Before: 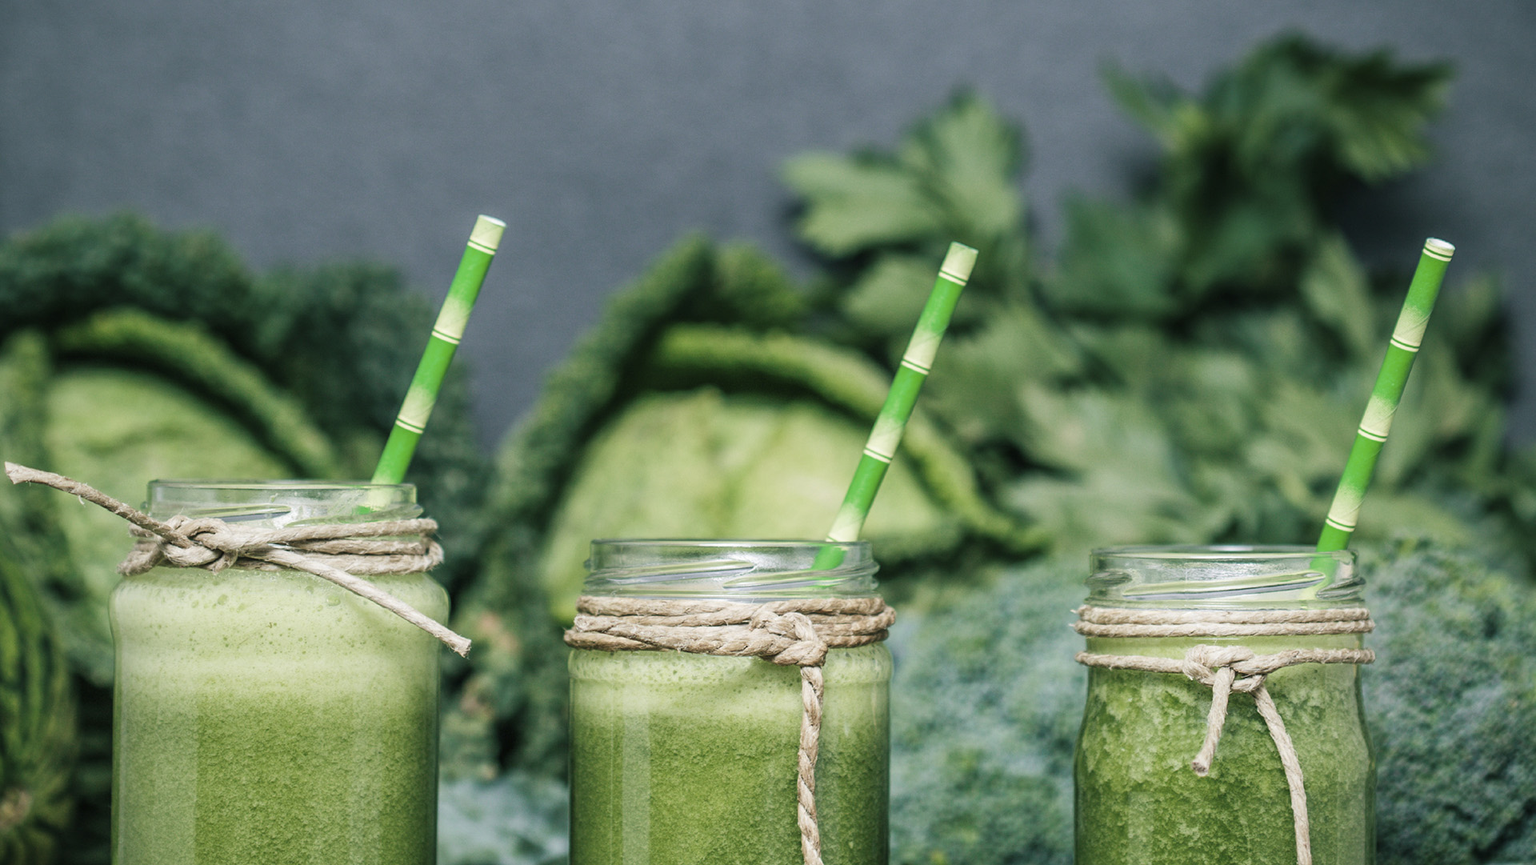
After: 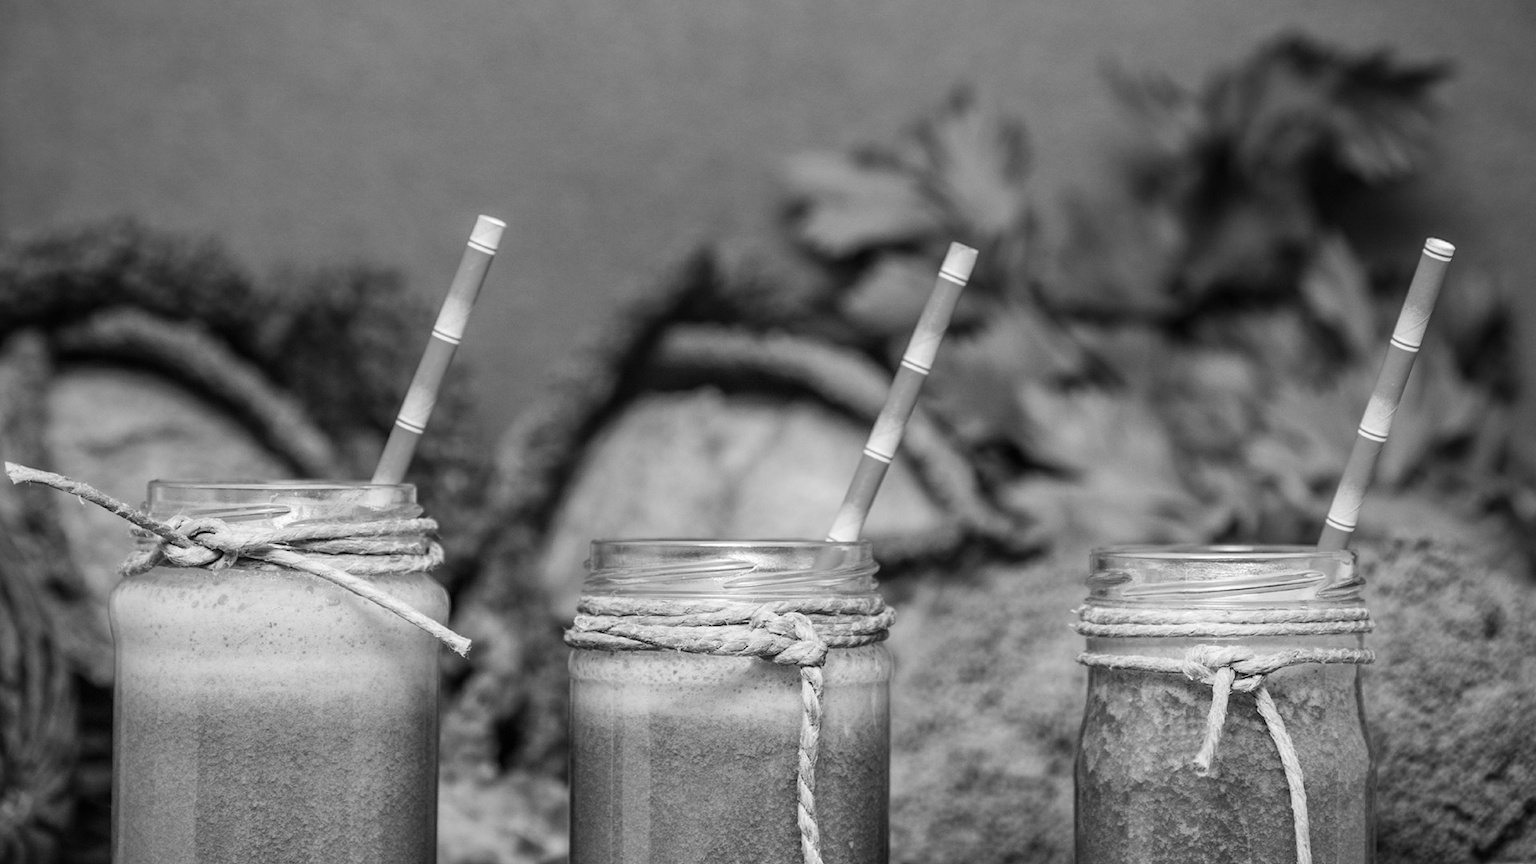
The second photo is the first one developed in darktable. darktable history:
color calibration: output gray [0.22, 0.42, 0.37, 0], illuminant as shot in camera, x 0.362, y 0.385, temperature 4530.53 K
